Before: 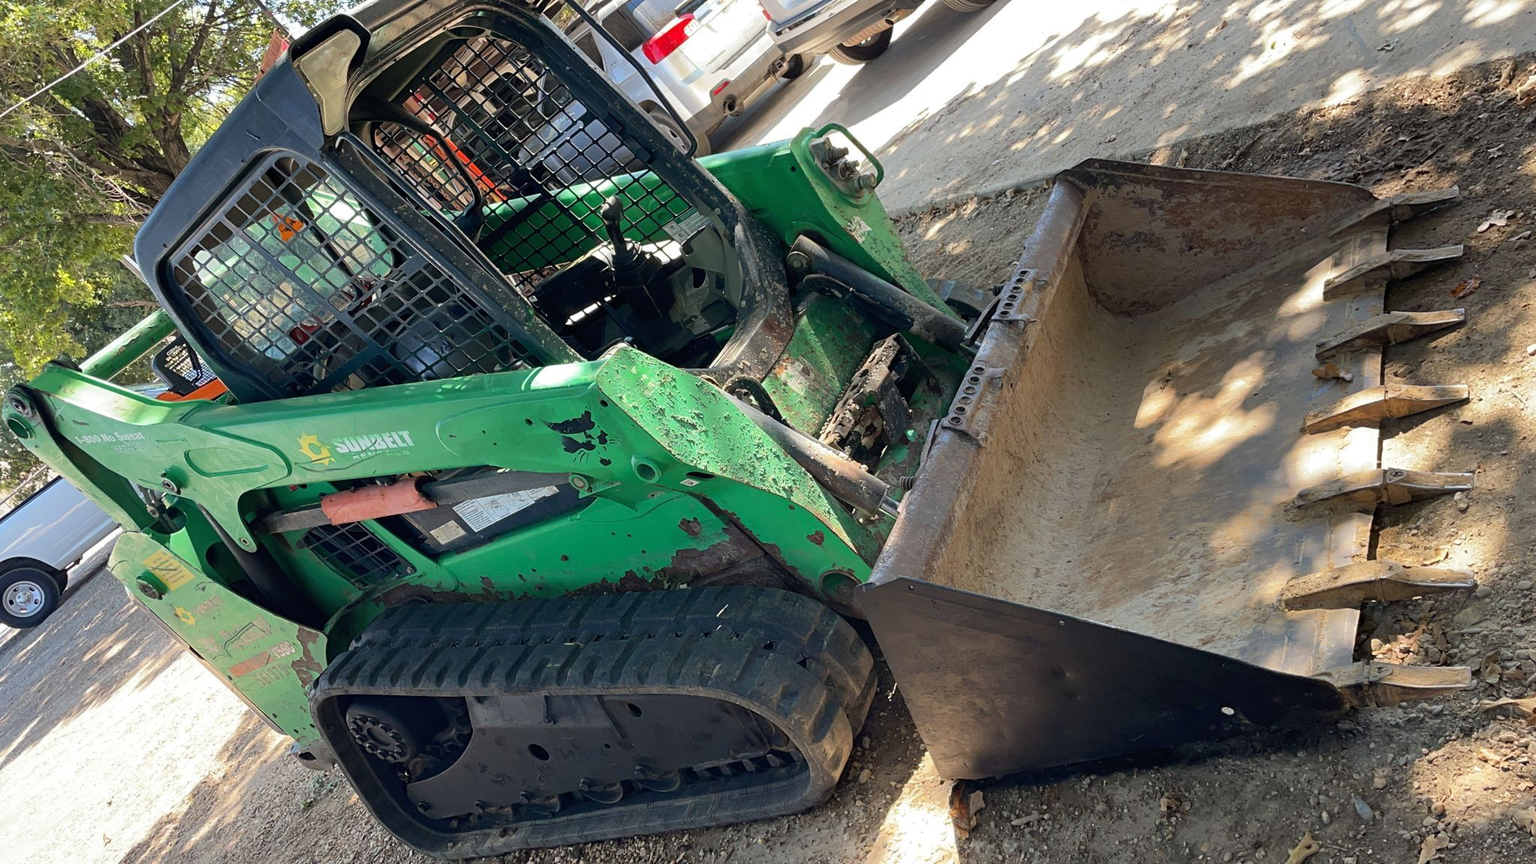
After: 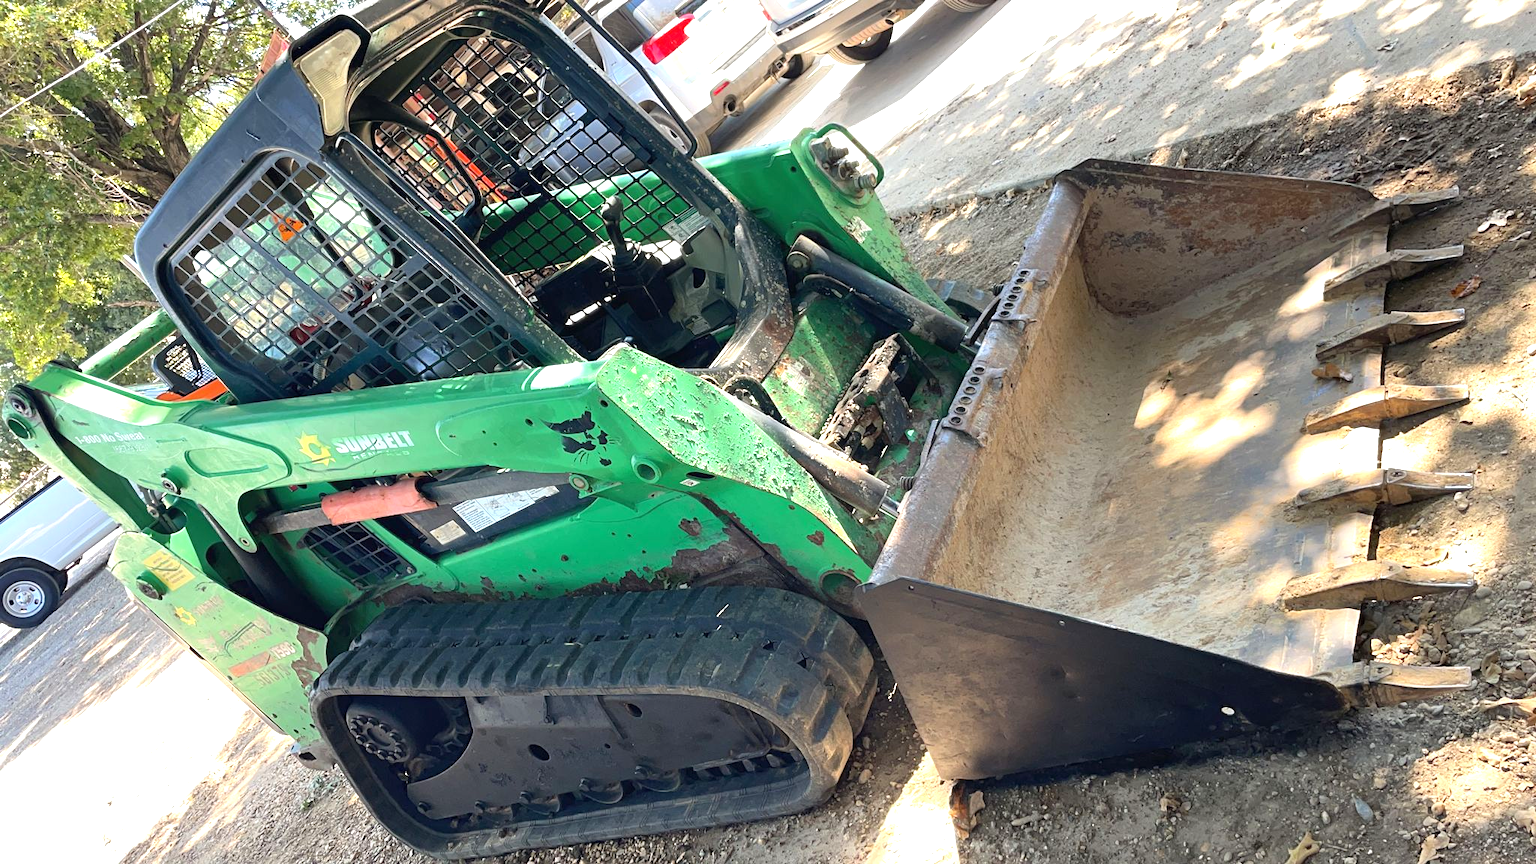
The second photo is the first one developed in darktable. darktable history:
exposure: black level correction 0, exposure 0.896 EV, compensate exposure bias true, compensate highlight preservation false
